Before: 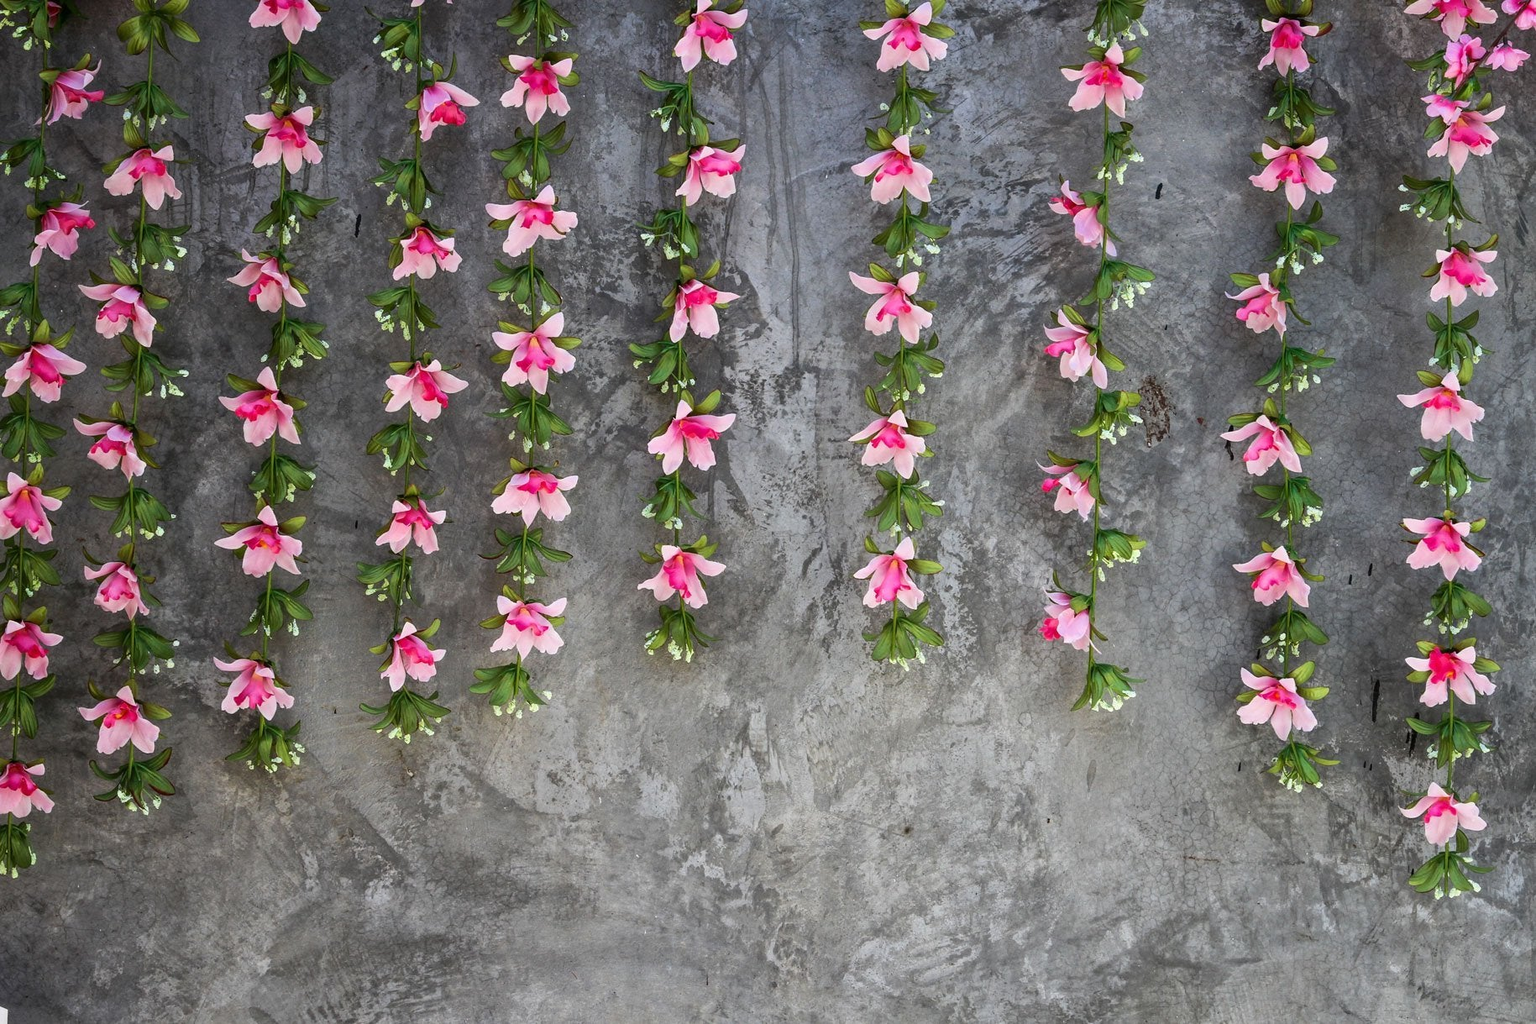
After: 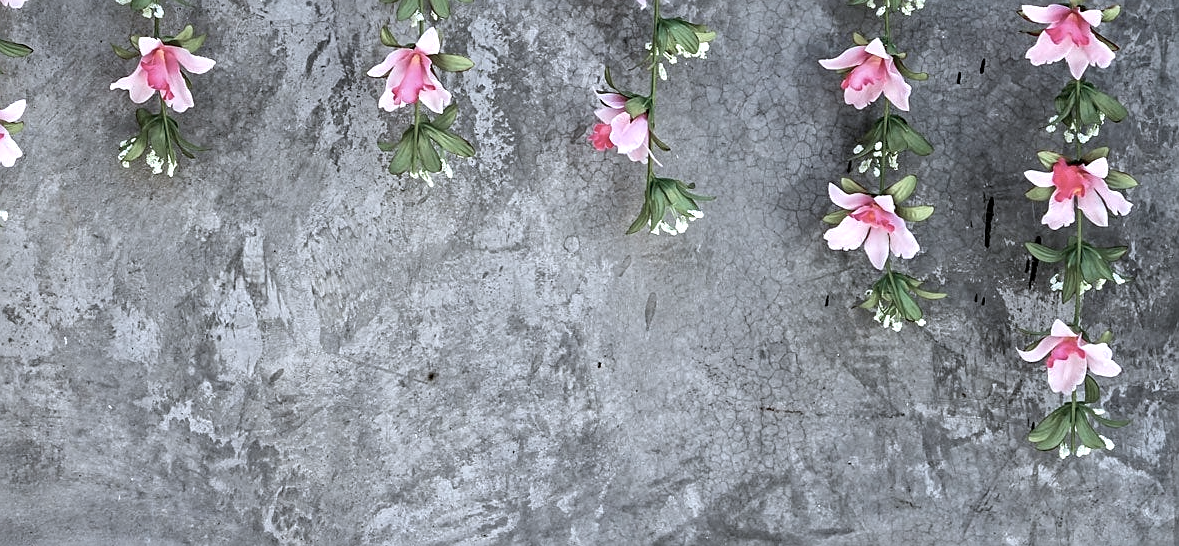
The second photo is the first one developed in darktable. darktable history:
sharpen: on, module defaults
haze removal: compatibility mode true, adaptive false
crop and rotate: left 35.509%, top 50.238%, bottom 4.934%
exposure: exposure 0.3 EV, compensate highlight preservation false
color correction: highlights a* -0.772, highlights b* -8.92
color balance rgb: linear chroma grading › global chroma -16.06%, perceptual saturation grading › global saturation -32.85%, global vibrance -23.56%
